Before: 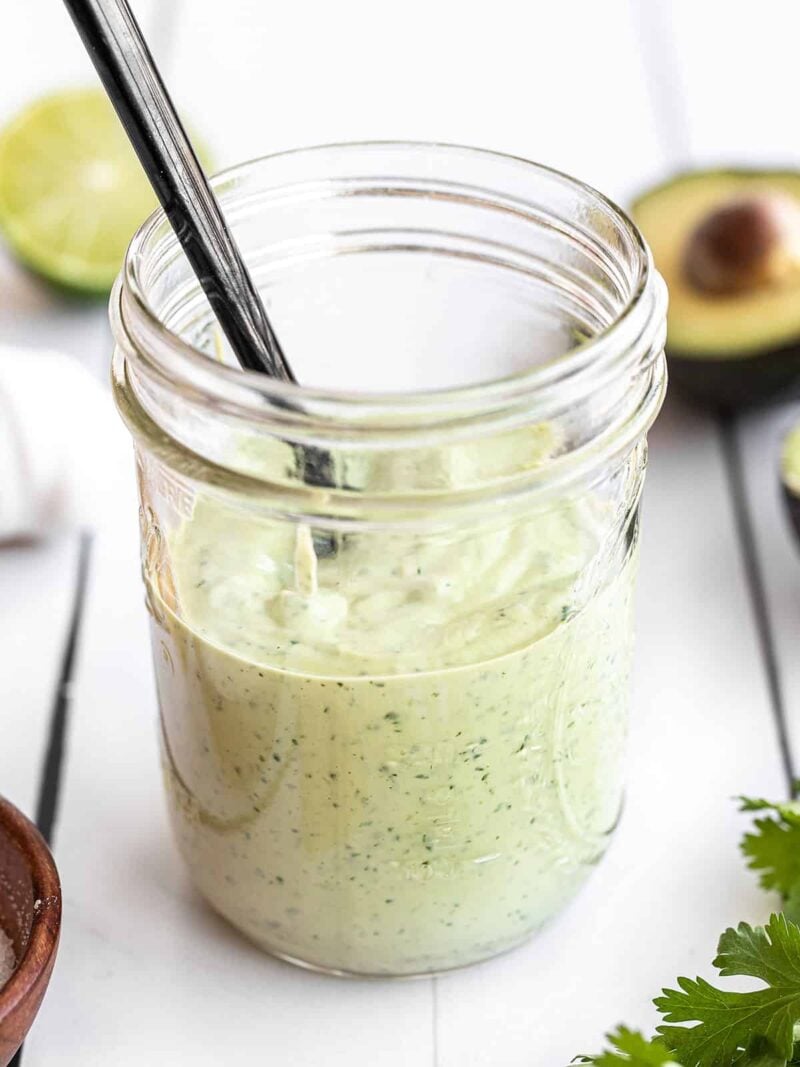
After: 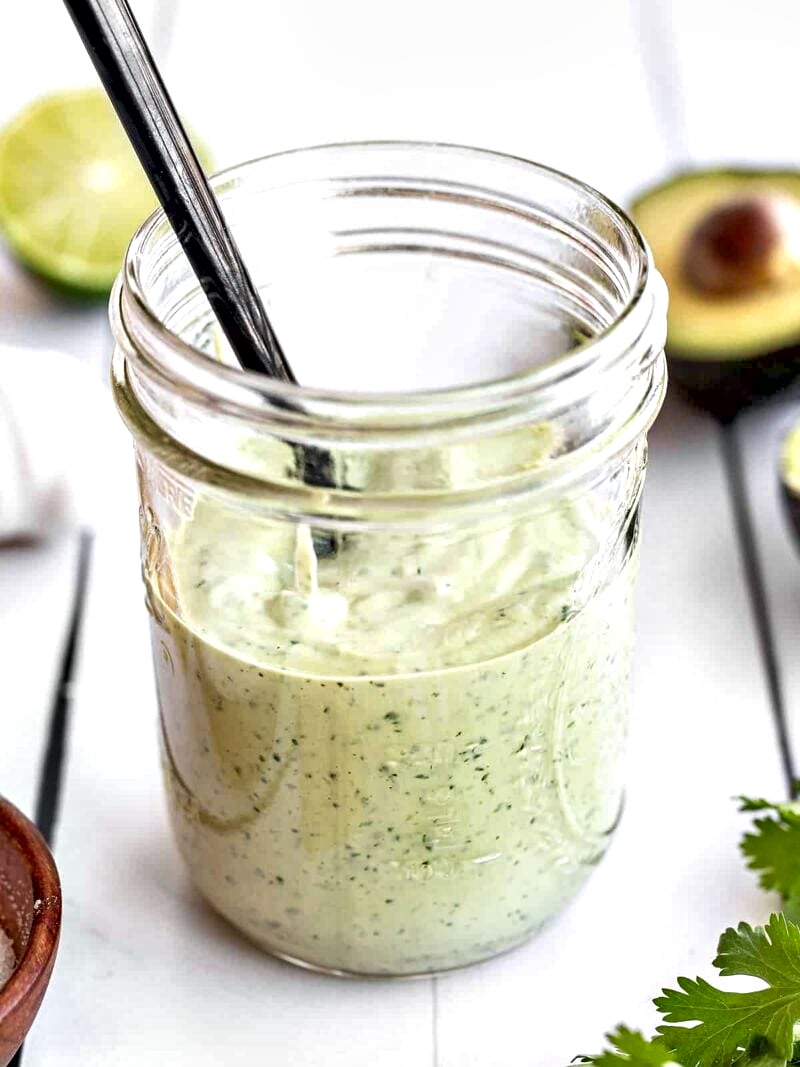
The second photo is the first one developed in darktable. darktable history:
tone equalizer: -7 EV 0.161 EV, -6 EV 0.598 EV, -5 EV 1.18 EV, -4 EV 1.3 EV, -3 EV 1.14 EV, -2 EV 0.6 EV, -1 EV 0.152 EV
local contrast: mode bilateral grid, contrast 20, coarseness 50, detail 119%, midtone range 0.2
contrast equalizer: y [[0.6 ×6], [0.55 ×6], [0 ×6], [0 ×6], [0 ×6]]
